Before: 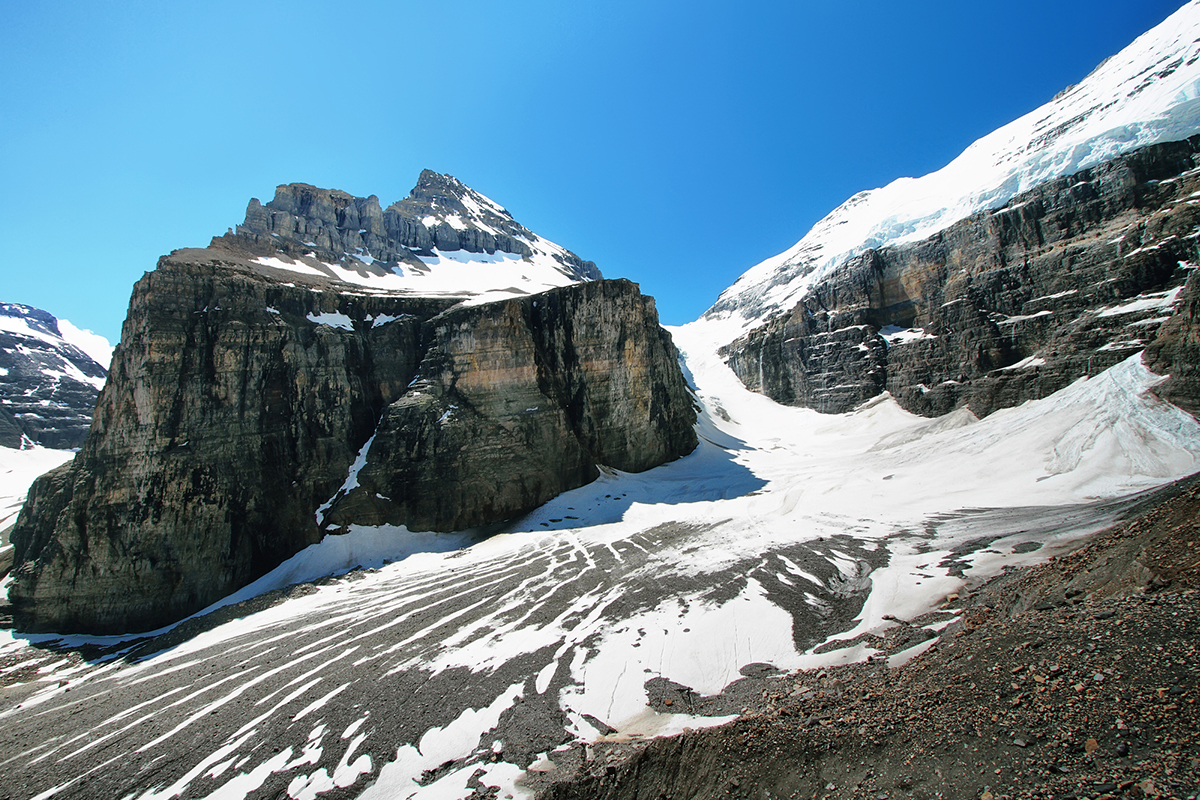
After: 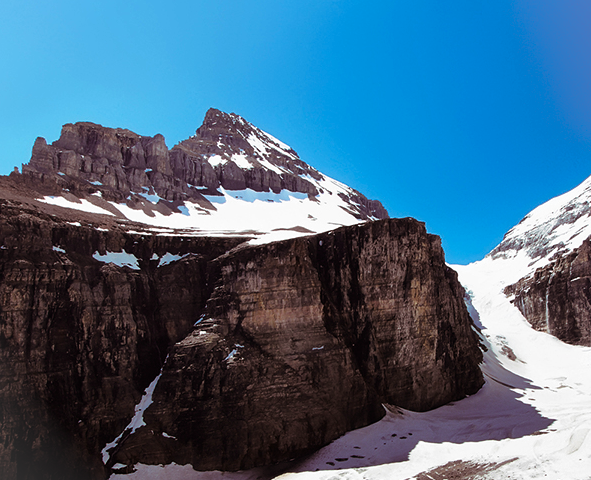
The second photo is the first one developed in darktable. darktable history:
crop: left 17.835%, top 7.675%, right 32.881%, bottom 32.213%
split-toning: shadows › saturation 0.41, highlights › saturation 0, compress 33.55%
vignetting: fall-off start 100%, brightness 0.05, saturation 0
contrast brightness saturation: contrast 0.07, brightness -0.14, saturation 0.11
